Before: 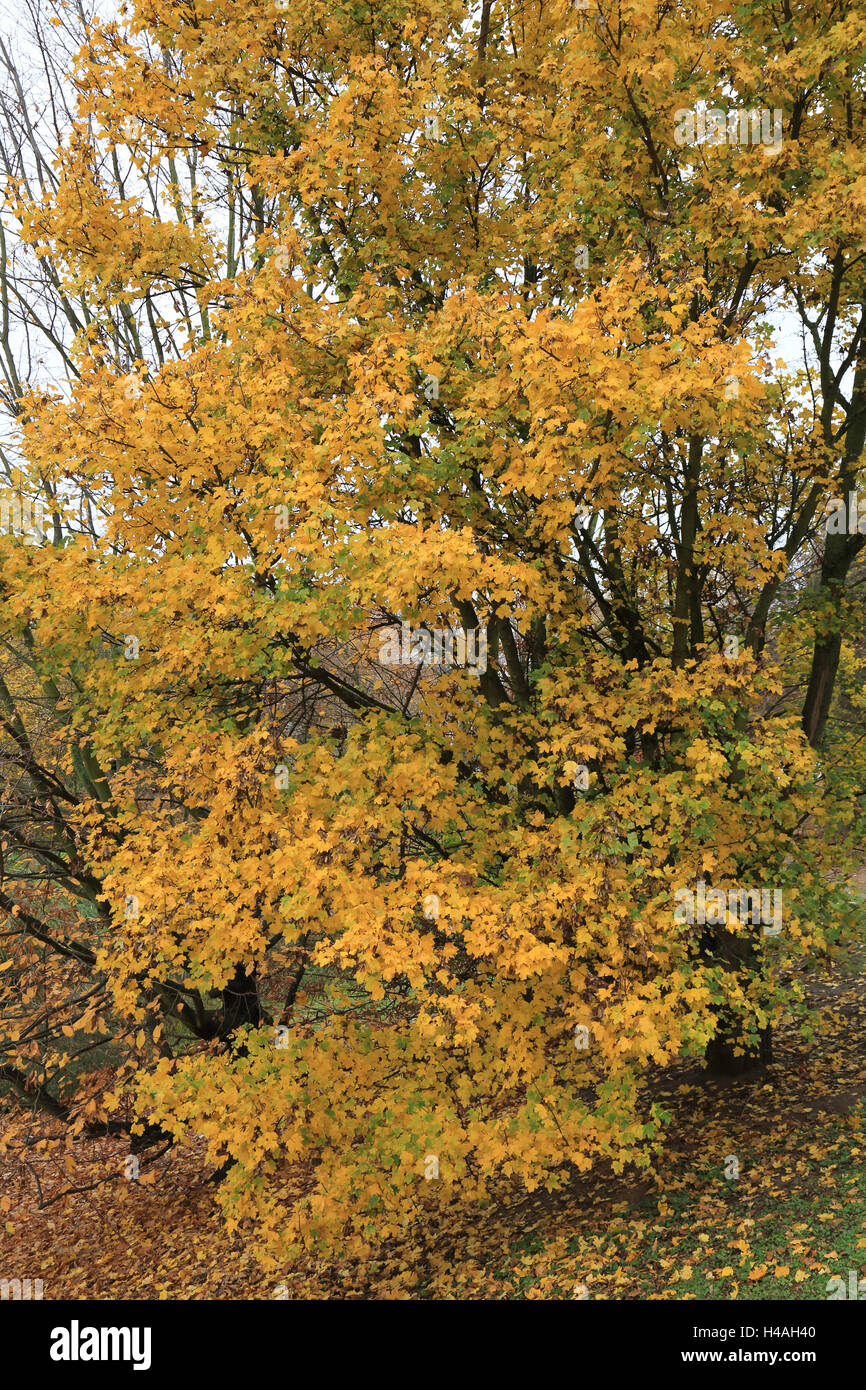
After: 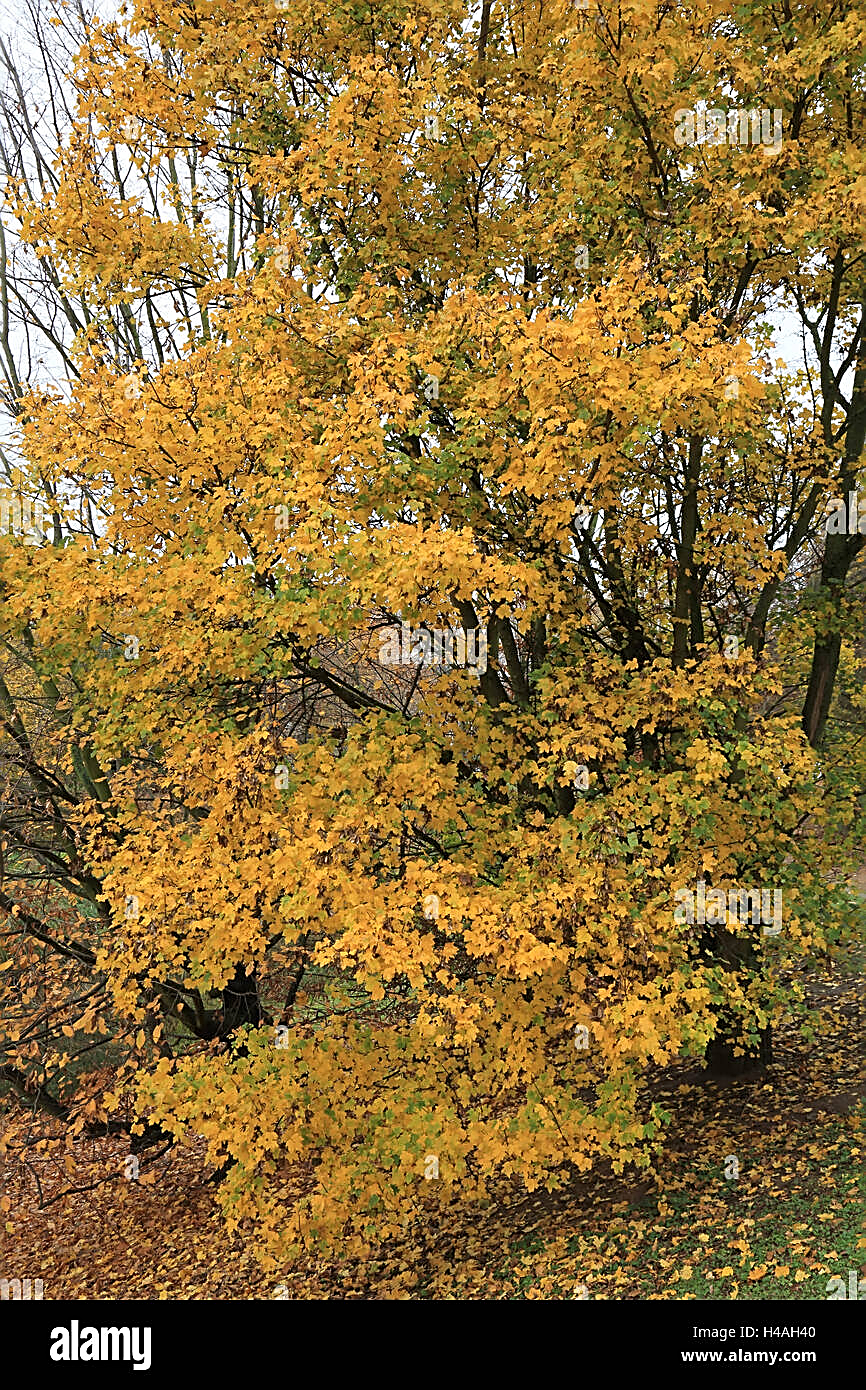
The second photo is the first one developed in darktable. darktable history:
sharpen: amount 0.898
